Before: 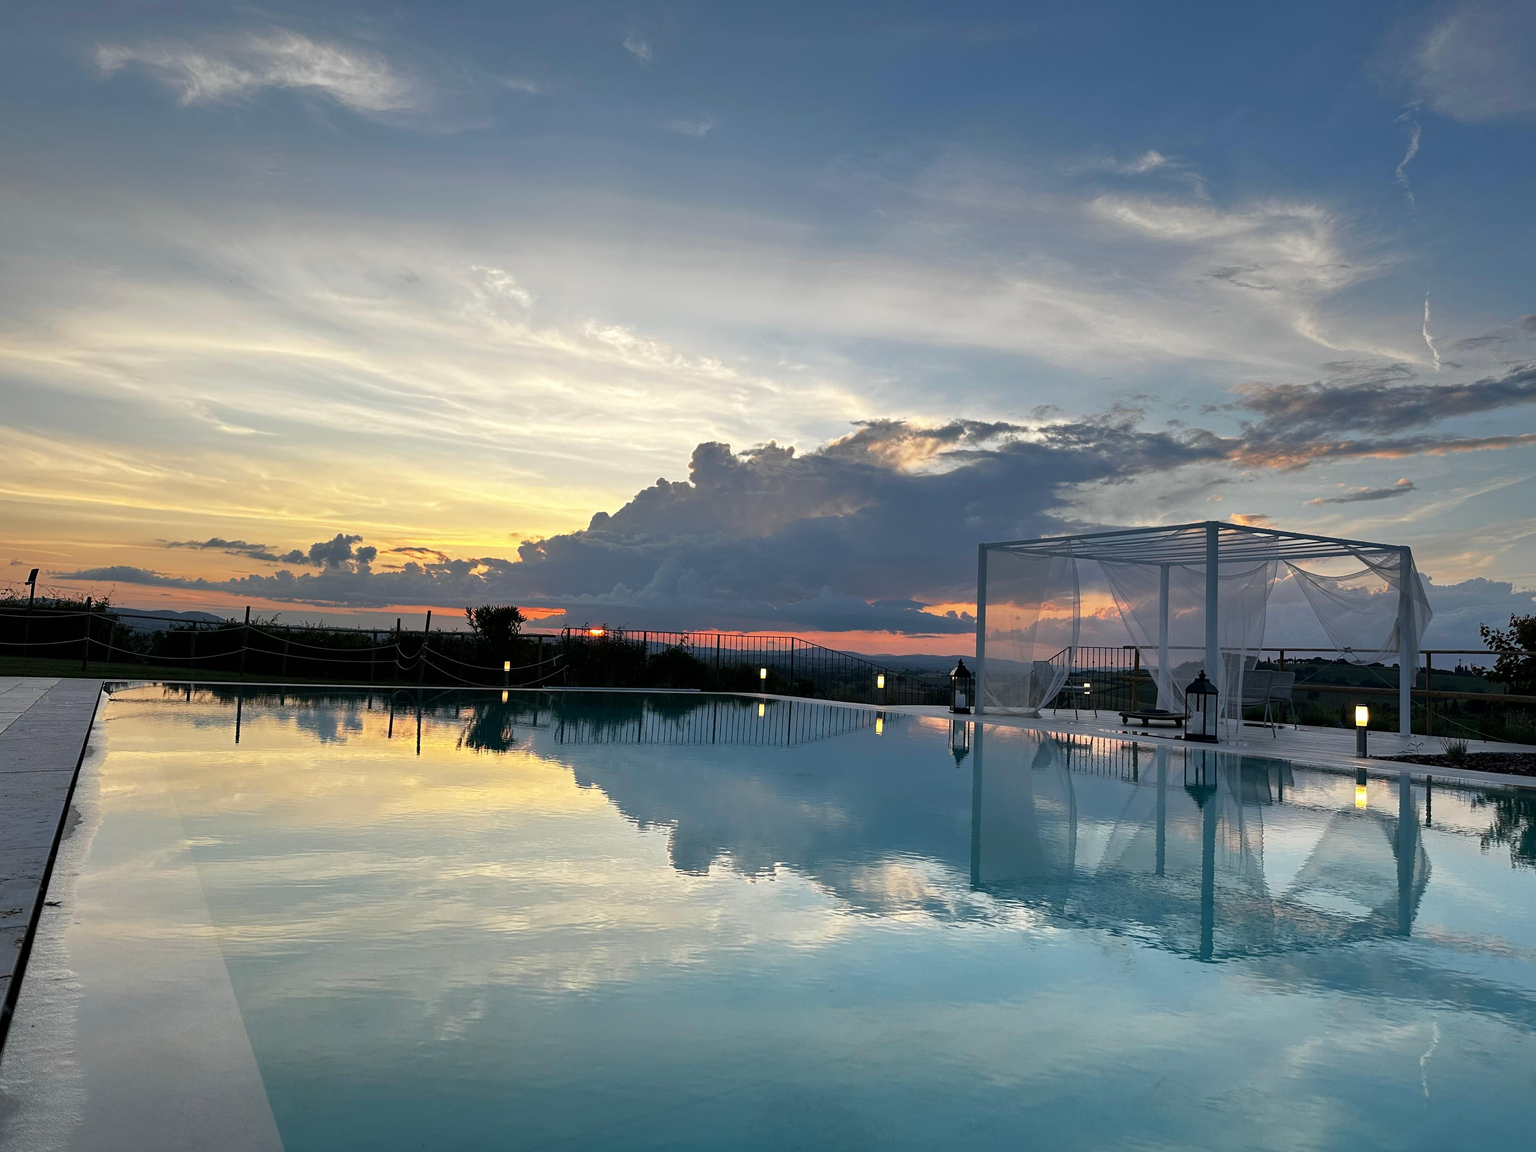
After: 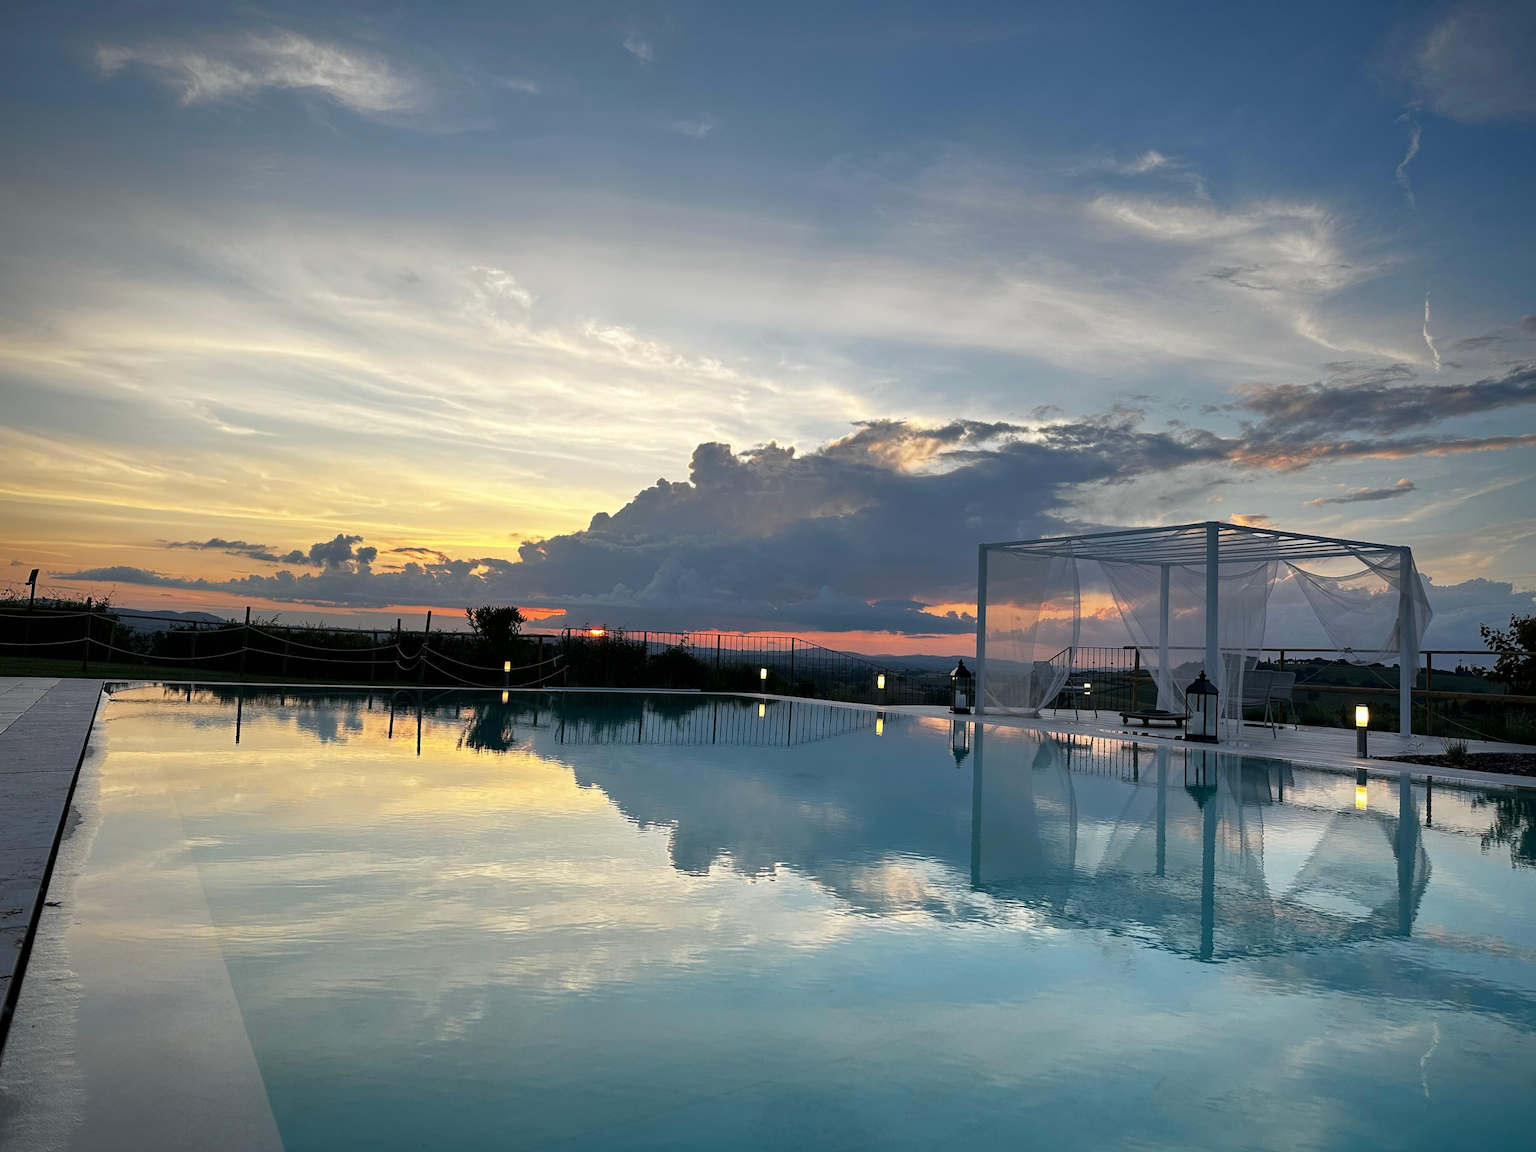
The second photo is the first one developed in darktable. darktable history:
vignetting: fall-off radius 94.73%, brightness -0.989, saturation 0.494
